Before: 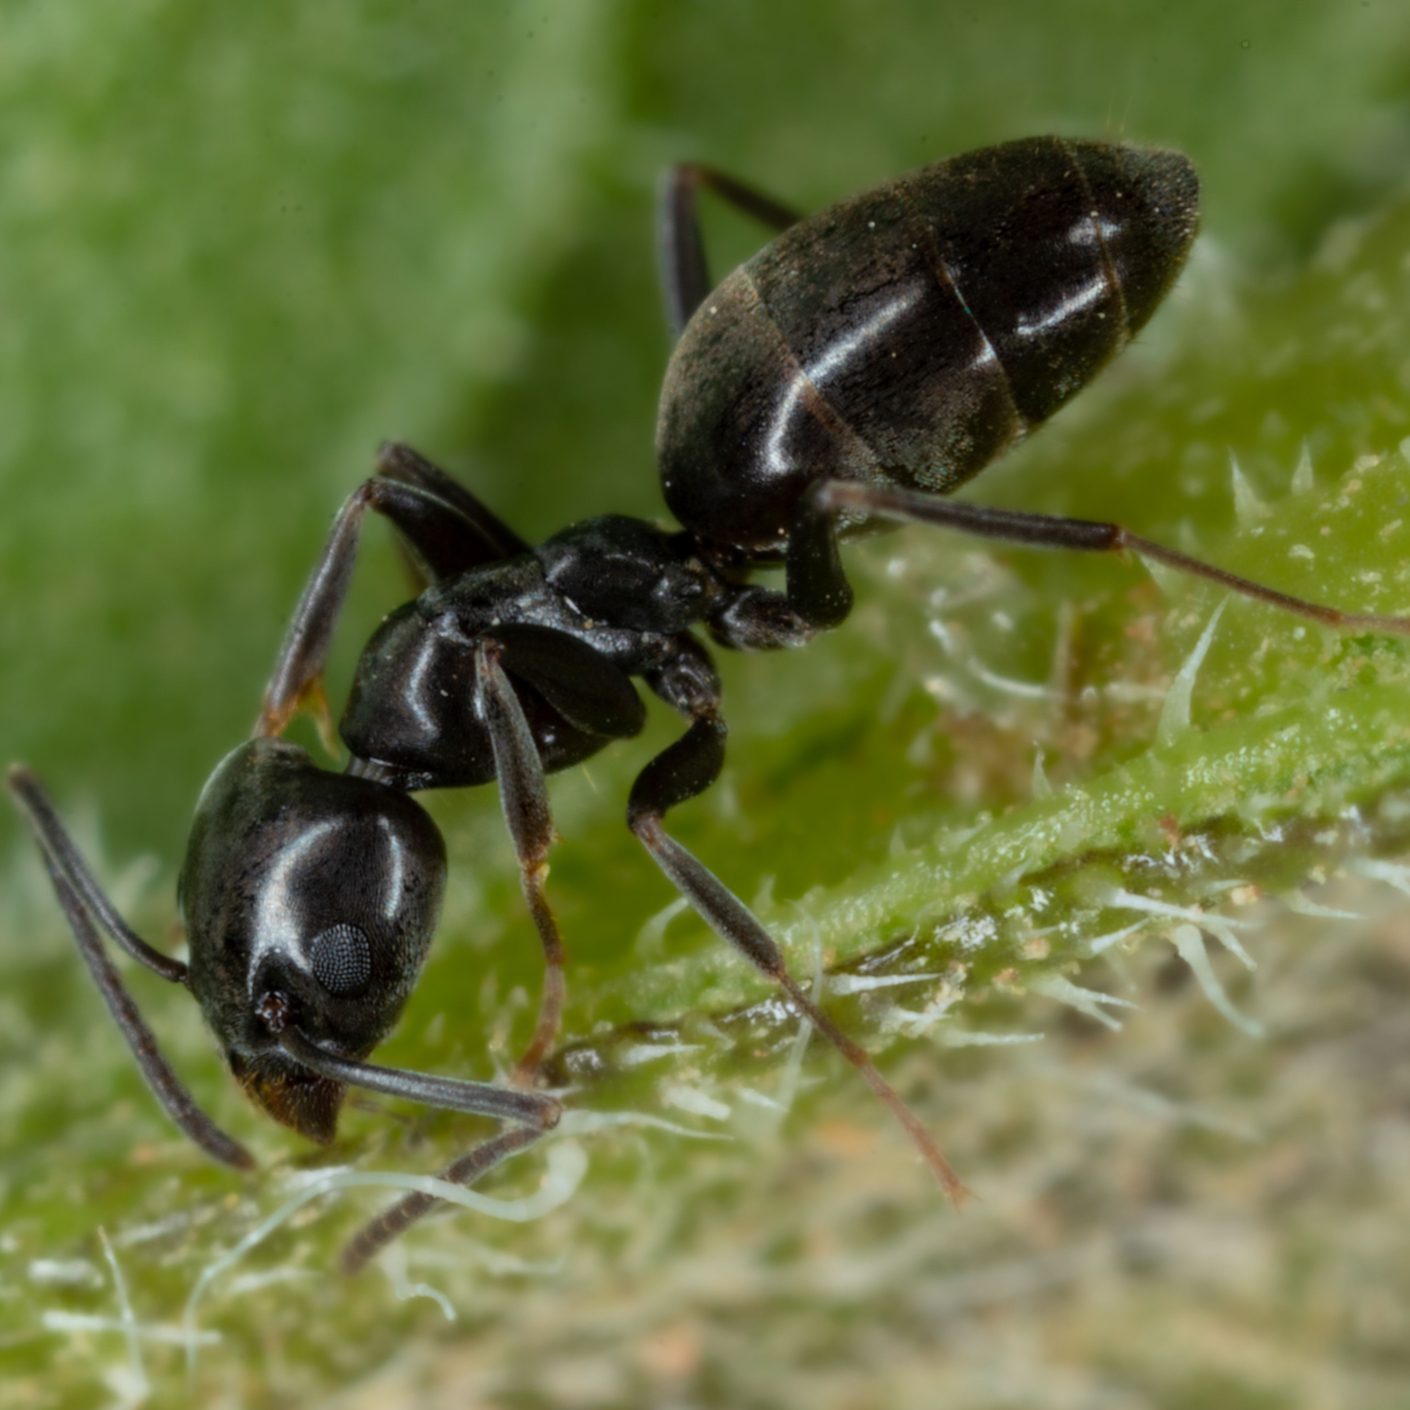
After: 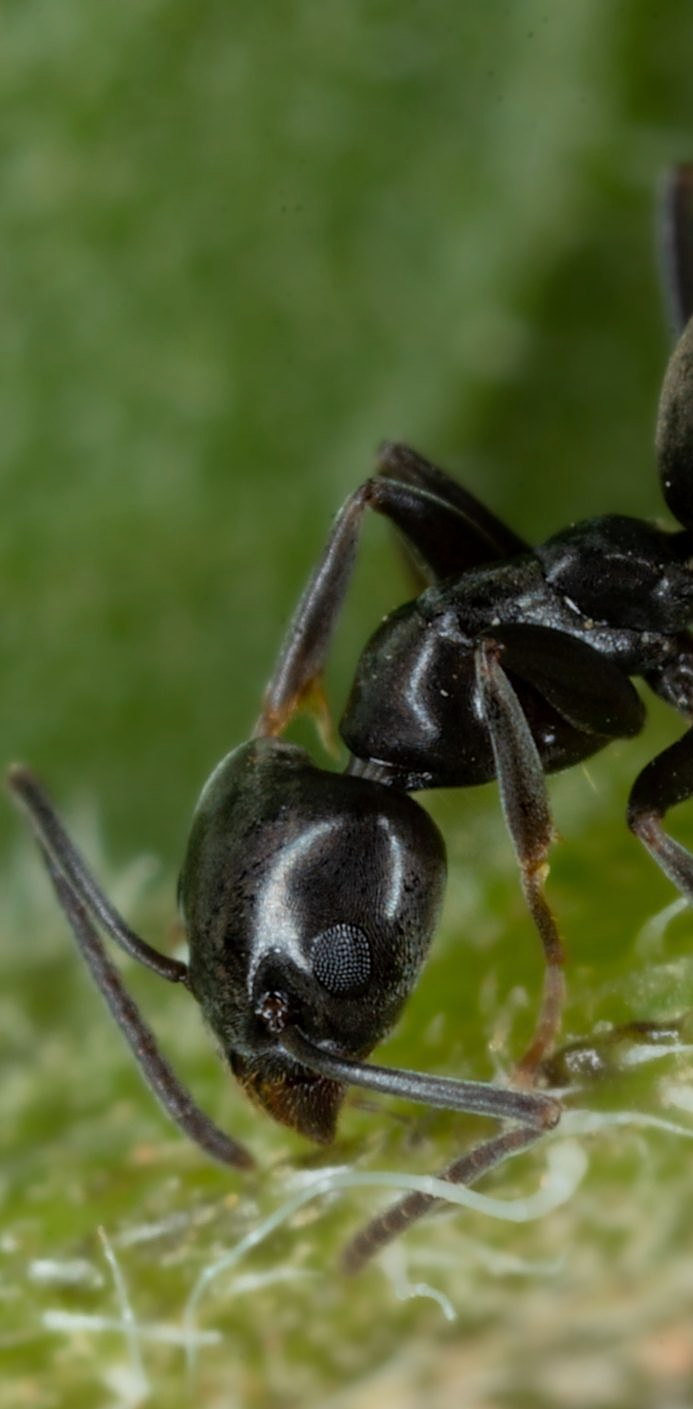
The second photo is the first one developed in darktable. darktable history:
sharpen: on, module defaults
graduated density: on, module defaults
exposure: compensate highlight preservation false
crop and rotate: left 0%, top 0%, right 50.845%
